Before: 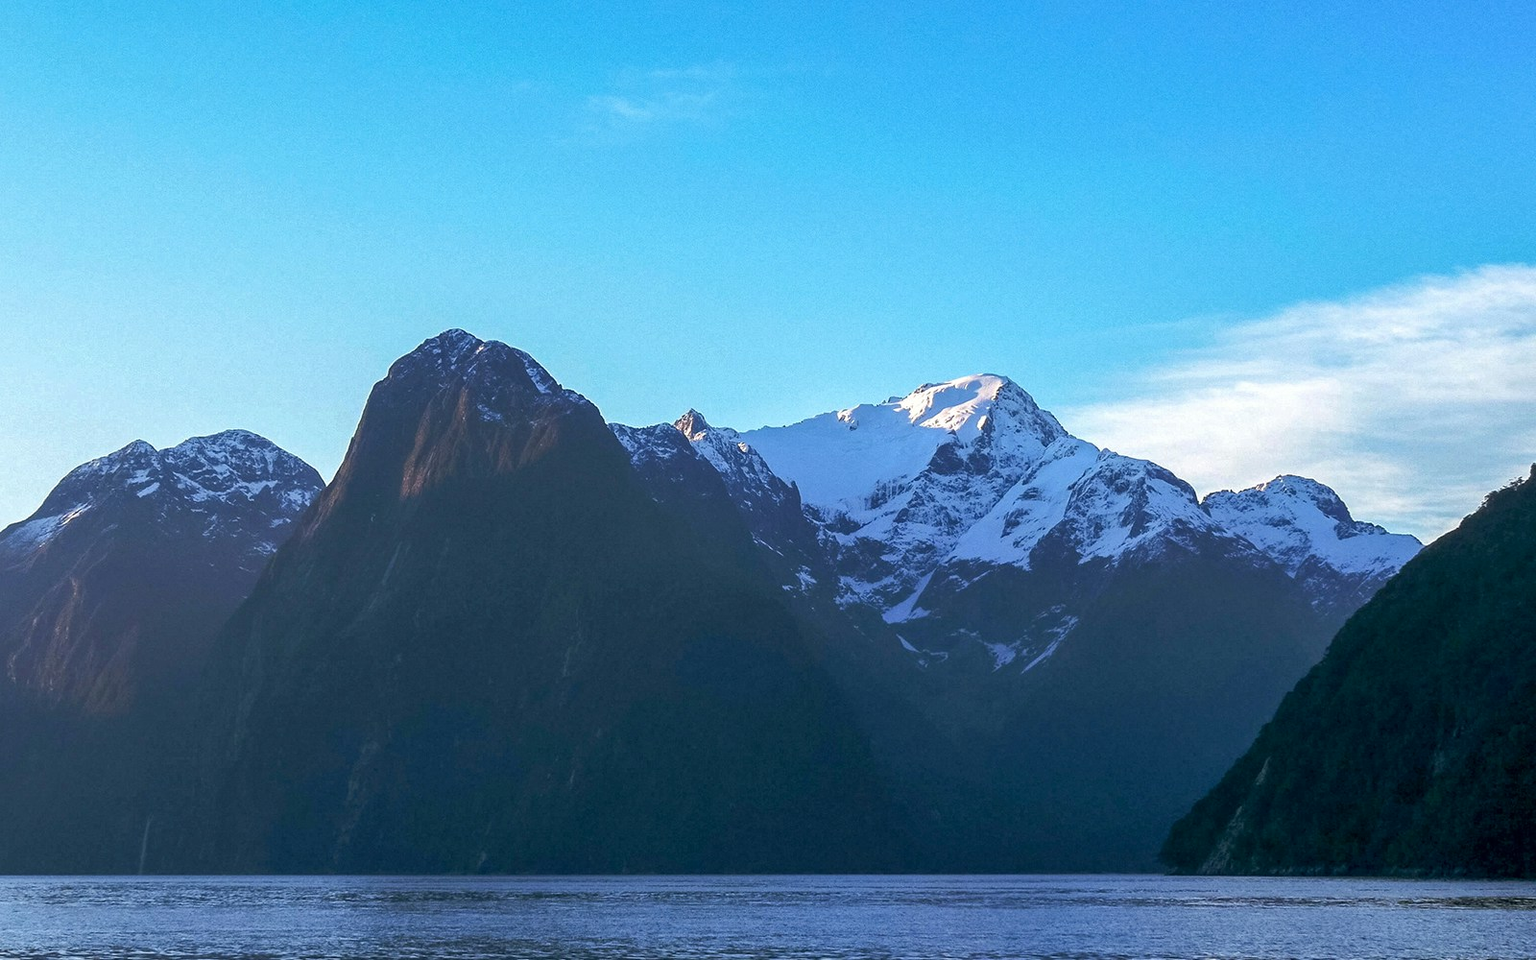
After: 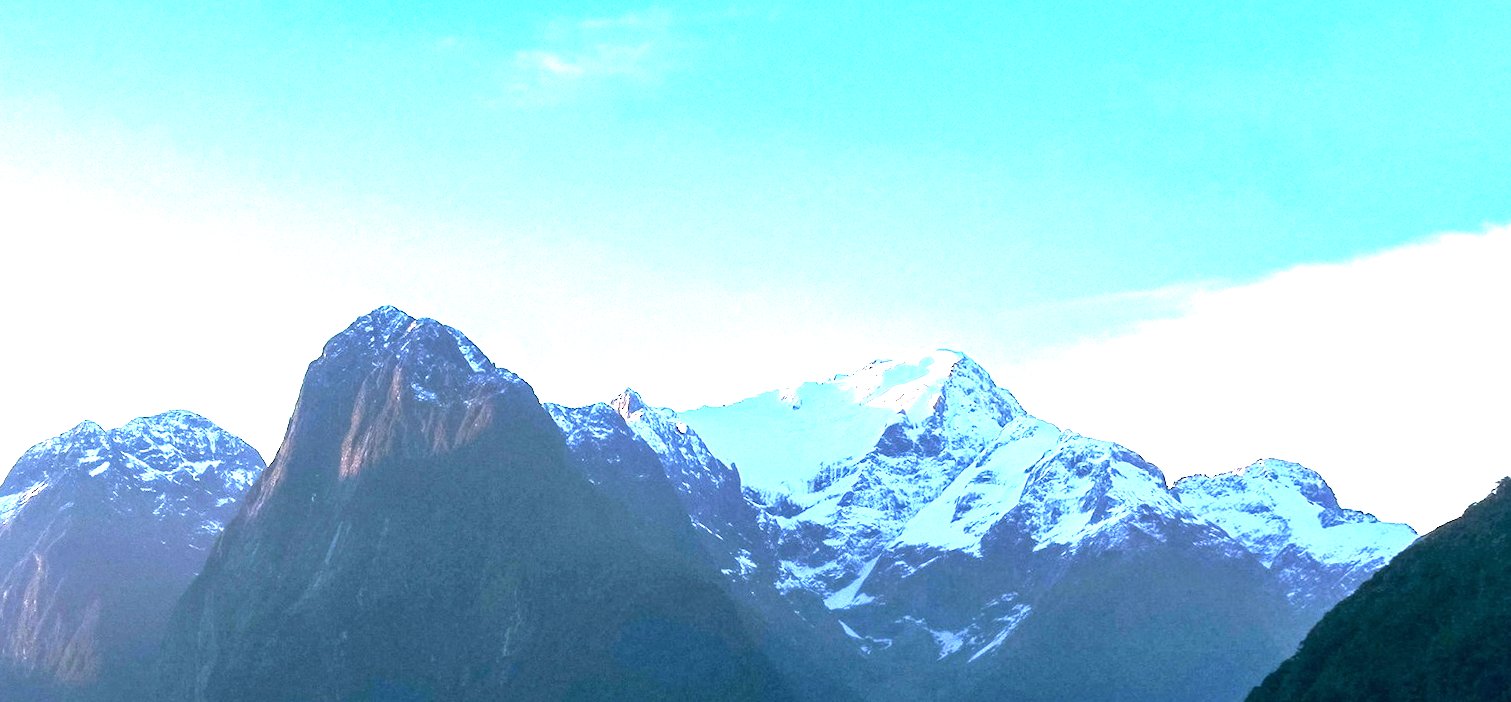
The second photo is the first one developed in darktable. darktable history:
exposure: black level correction 0, exposure 1.4 EV, compensate highlight preservation false
tone equalizer: -8 EV -0.75 EV, -7 EV -0.7 EV, -6 EV -0.6 EV, -5 EV -0.4 EV, -3 EV 0.4 EV, -2 EV 0.6 EV, -1 EV 0.7 EV, +0 EV 0.75 EV, edges refinement/feathering 500, mask exposure compensation -1.57 EV, preserve details no
crop: top 3.857%, bottom 21.132%
rotate and perspective: rotation 0.062°, lens shift (vertical) 0.115, lens shift (horizontal) -0.133, crop left 0.047, crop right 0.94, crop top 0.061, crop bottom 0.94
